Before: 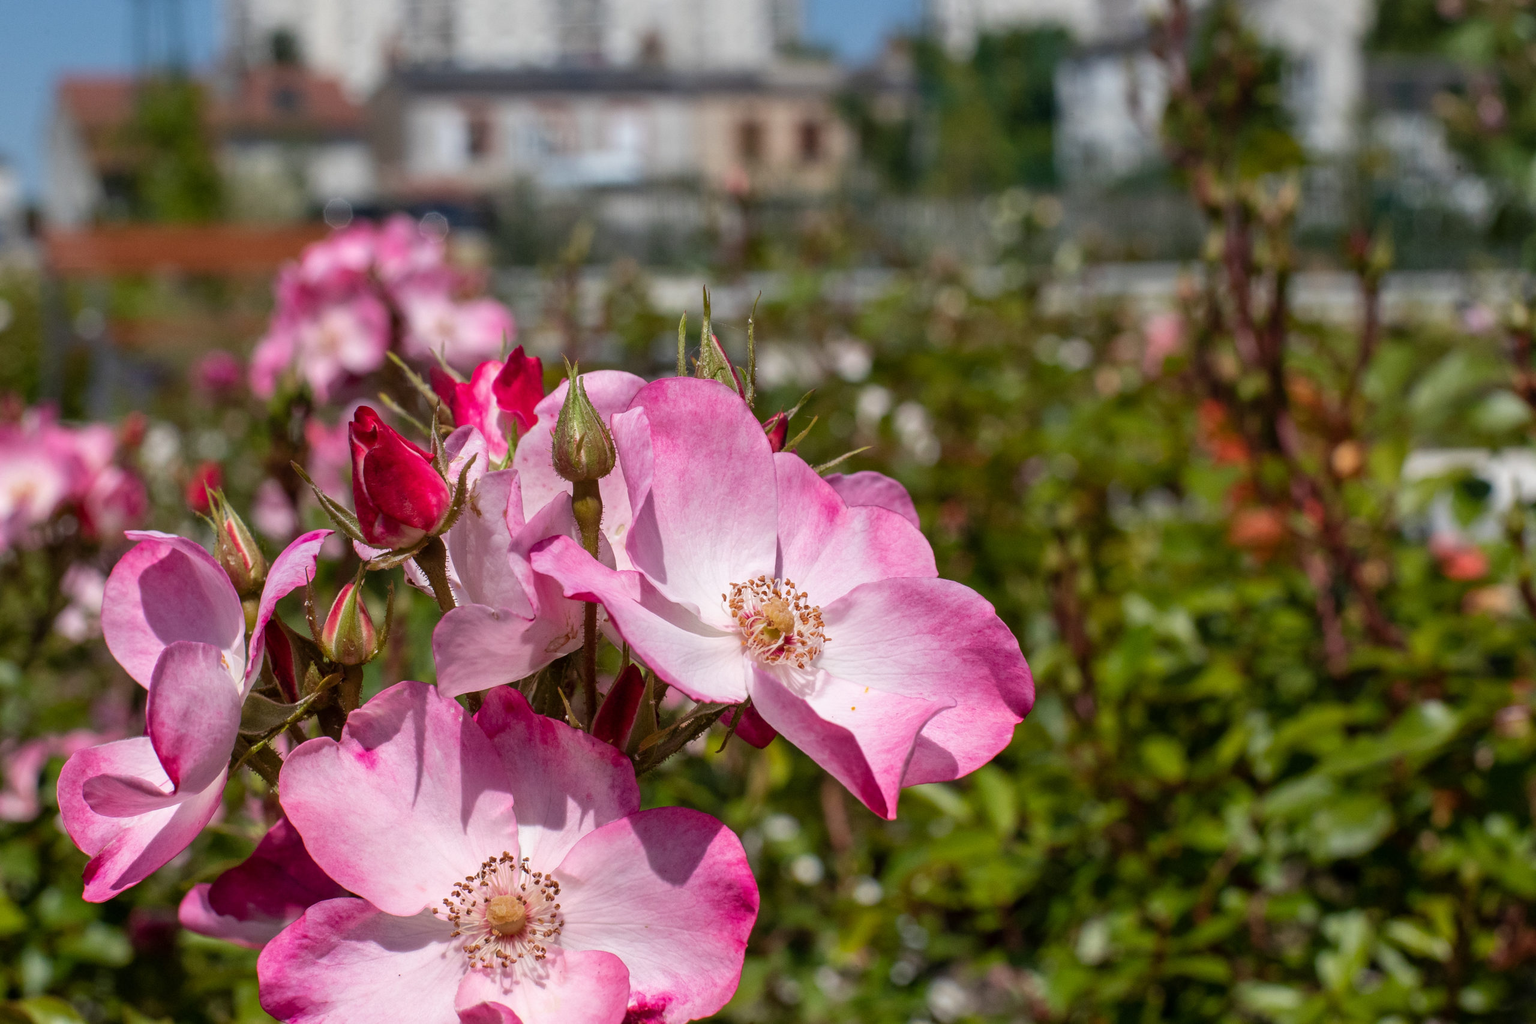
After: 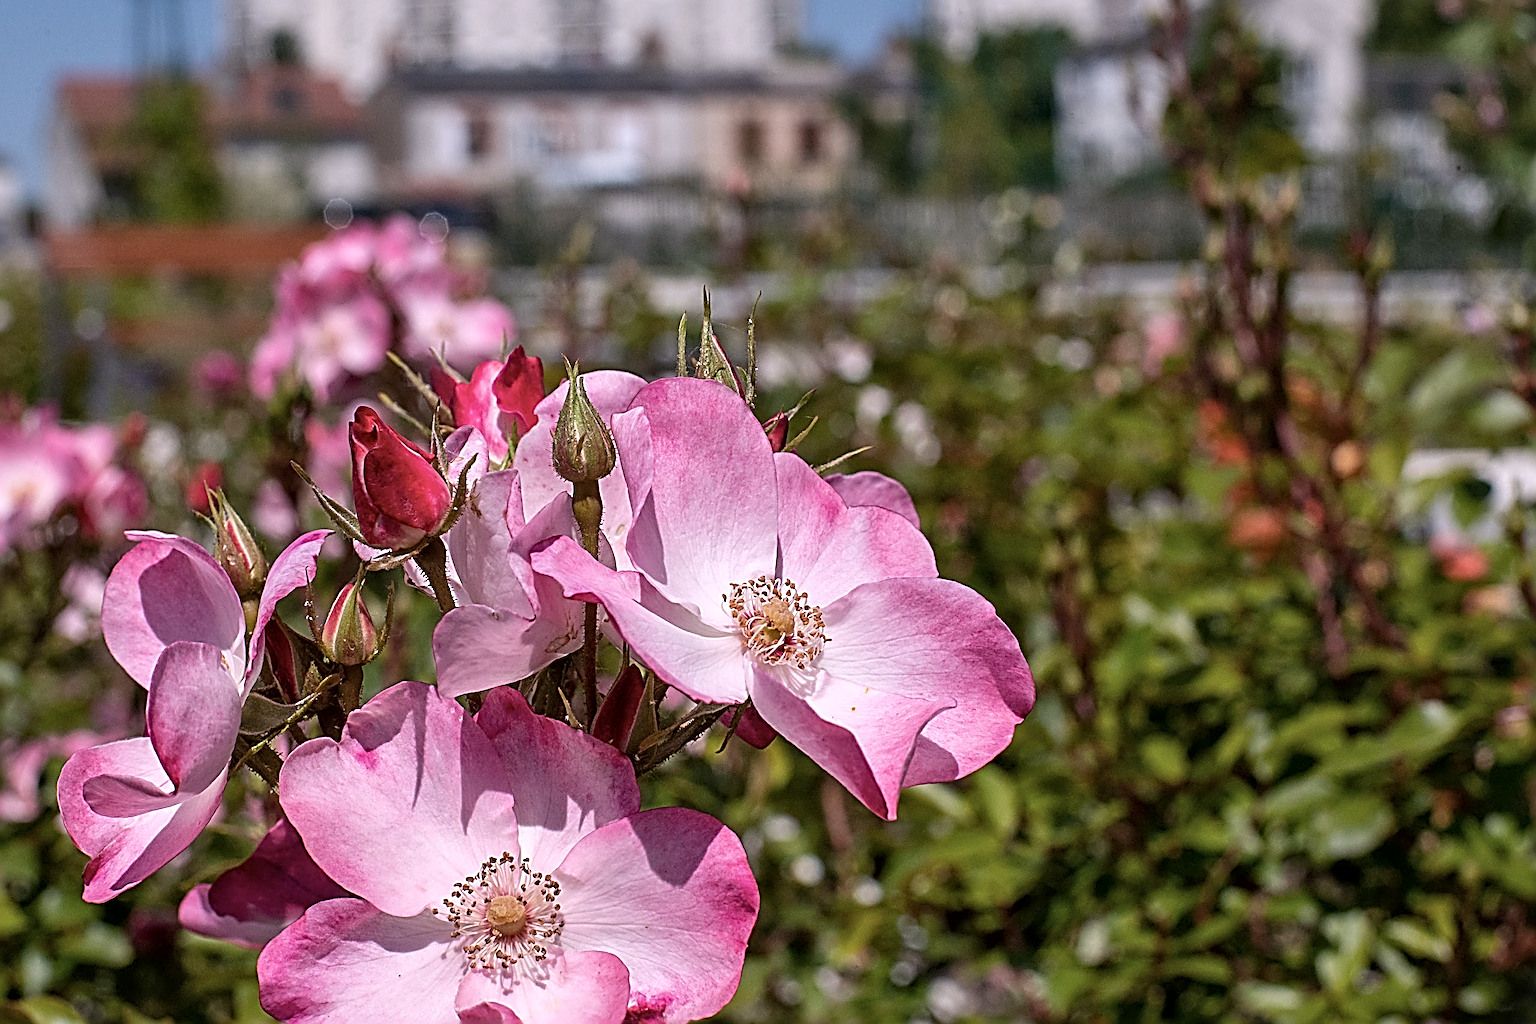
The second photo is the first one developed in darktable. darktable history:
sharpen: radius 3.158, amount 1.731
local contrast: mode bilateral grid, contrast 20, coarseness 50, detail 120%, midtone range 0.2
tone equalizer: on, module defaults
white balance: red 1.05, blue 1.072
contrast brightness saturation: saturation -0.17
